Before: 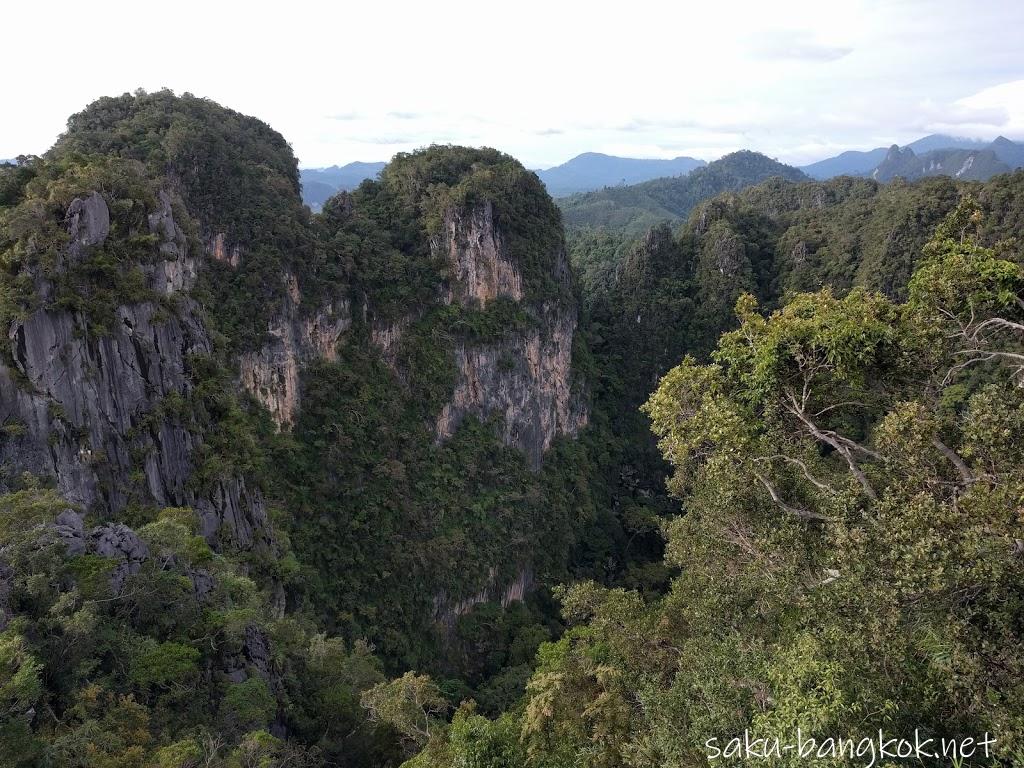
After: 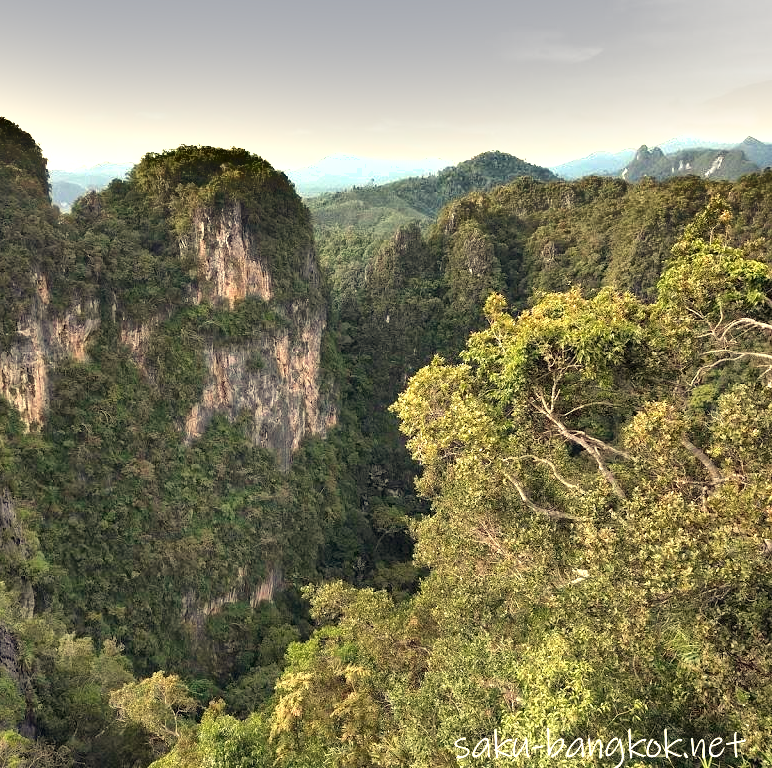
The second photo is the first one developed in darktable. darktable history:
exposure: black level correction 0, exposure 1.35 EV, compensate exposure bias true, compensate highlight preservation false
shadows and highlights: soften with gaussian
white balance: red 1.08, blue 0.791
crop and rotate: left 24.6%
